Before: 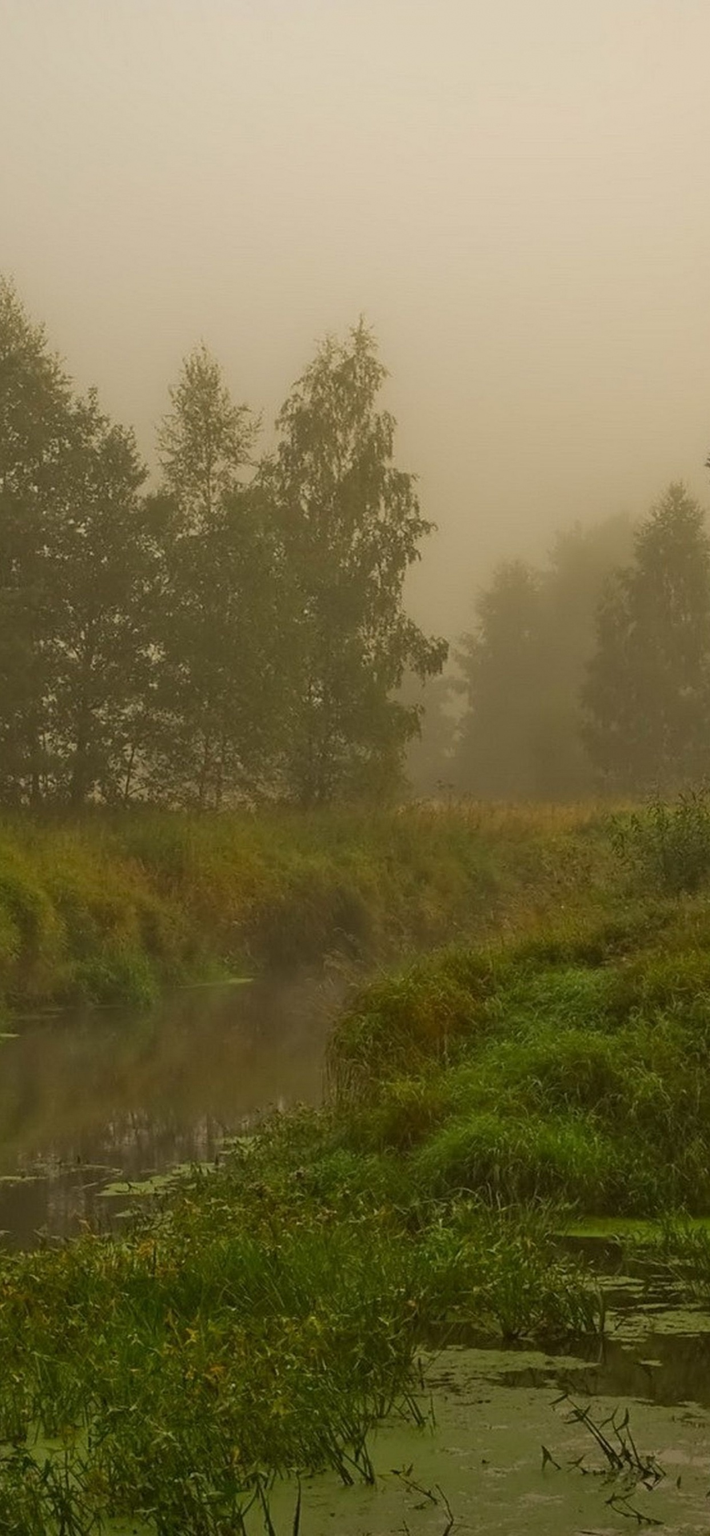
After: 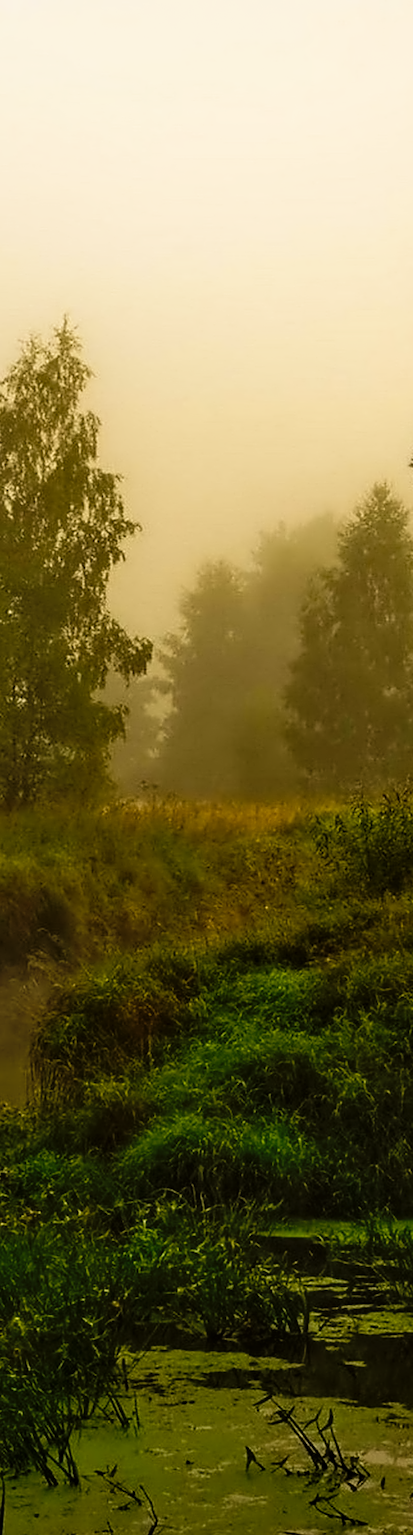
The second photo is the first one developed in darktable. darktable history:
tone curve: curves: ch0 [(0, 0) (0.003, 0.03) (0.011, 0.022) (0.025, 0.018) (0.044, 0.031) (0.069, 0.035) (0.1, 0.04) (0.136, 0.046) (0.177, 0.063) (0.224, 0.087) (0.277, 0.15) (0.335, 0.252) (0.399, 0.354) (0.468, 0.475) (0.543, 0.602) (0.623, 0.73) (0.709, 0.856) (0.801, 0.945) (0.898, 0.987) (1, 1)], preserve colors none
crop: left 41.78%
tone equalizer: edges refinement/feathering 500, mask exposure compensation -1.57 EV, preserve details no
local contrast: detail 130%
contrast equalizer: octaves 7, y [[0.5 ×4, 0.524, 0.59], [0.5 ×6], [0.5 ×6], [0, 0, 0, 0.01, 0.045, 0.012], [0, 0, 0, 0.044, 0.195, 0.131]]
